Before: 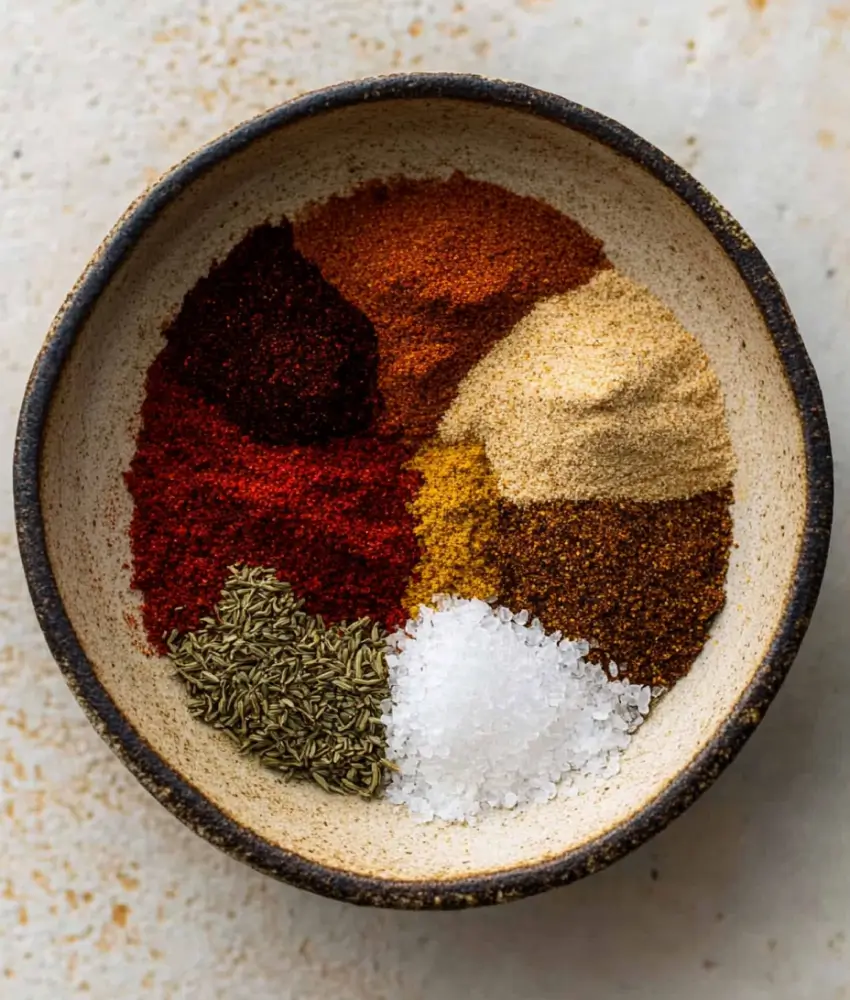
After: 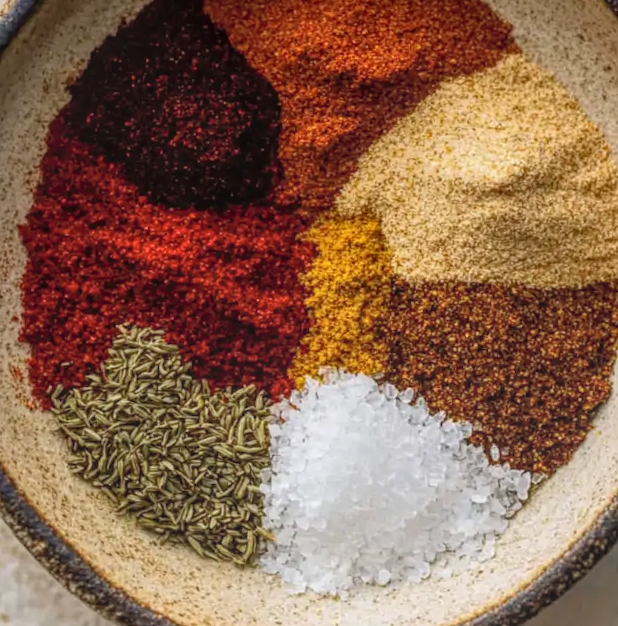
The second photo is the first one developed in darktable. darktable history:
levels: levels [0, 0.478, 1]
local contrast: highlights 66%, shadows 35%, detail 166%, midtone range 0.2
crop and rotate: angle -3.73°, left 9.914%, top 20.815%, right 11.942%, bottom 11.848%
